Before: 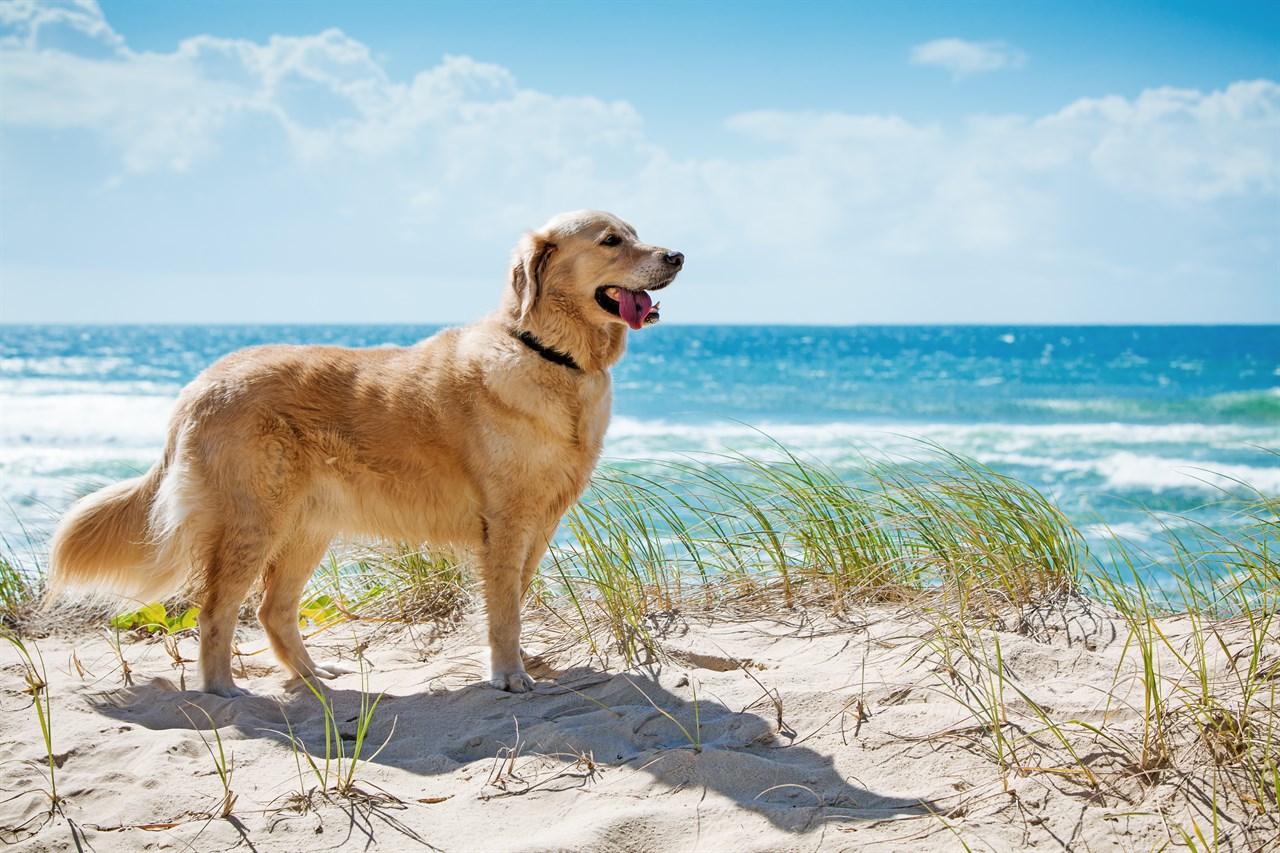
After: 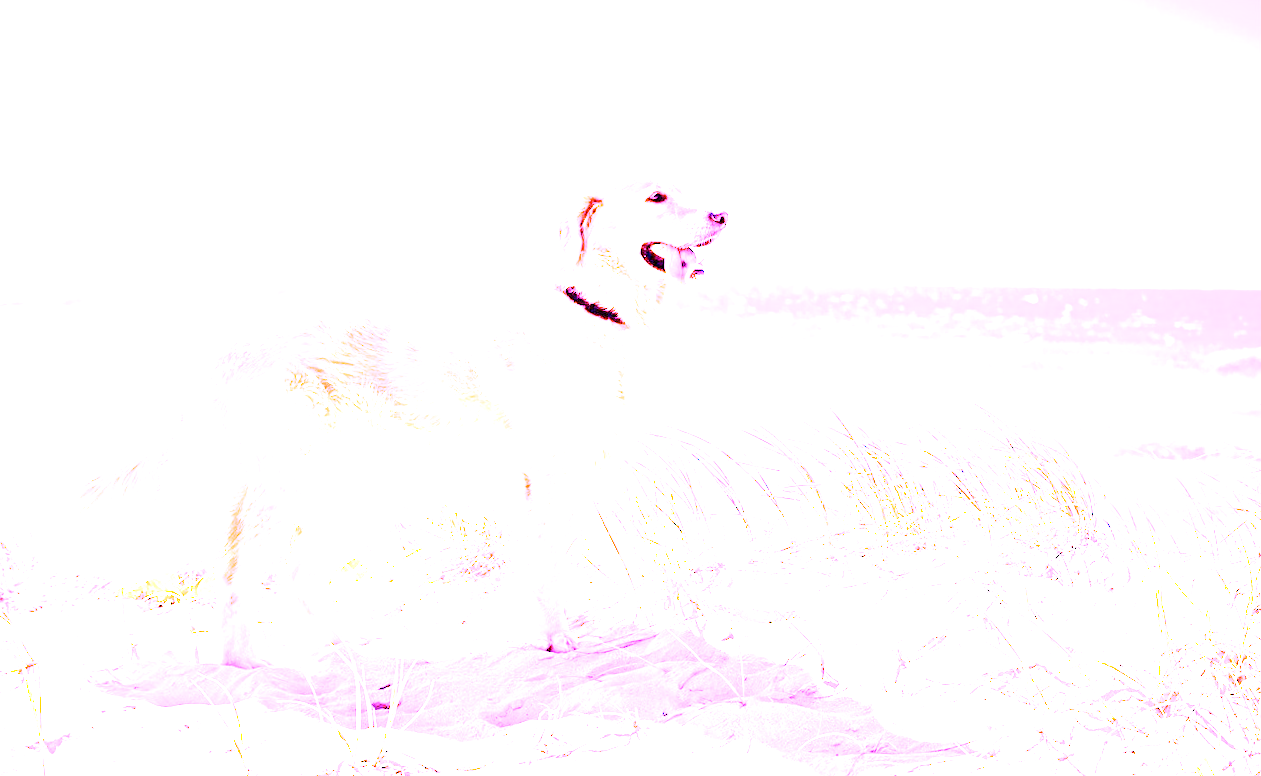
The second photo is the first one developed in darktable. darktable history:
rotate and perspective: rotation -0.013°, lens shift (vertical) -0.027, lens shift (horizontal) 0.178, crop left 0.016, crop right 0.989, crop top 0.082, crop bottom 0.918
white balance: red 8, blue 8
base curve: curves: ch0 [(0, 0) (0.204, 0.334) (0.55, 0.733) (1, 1)], preserve colors none
